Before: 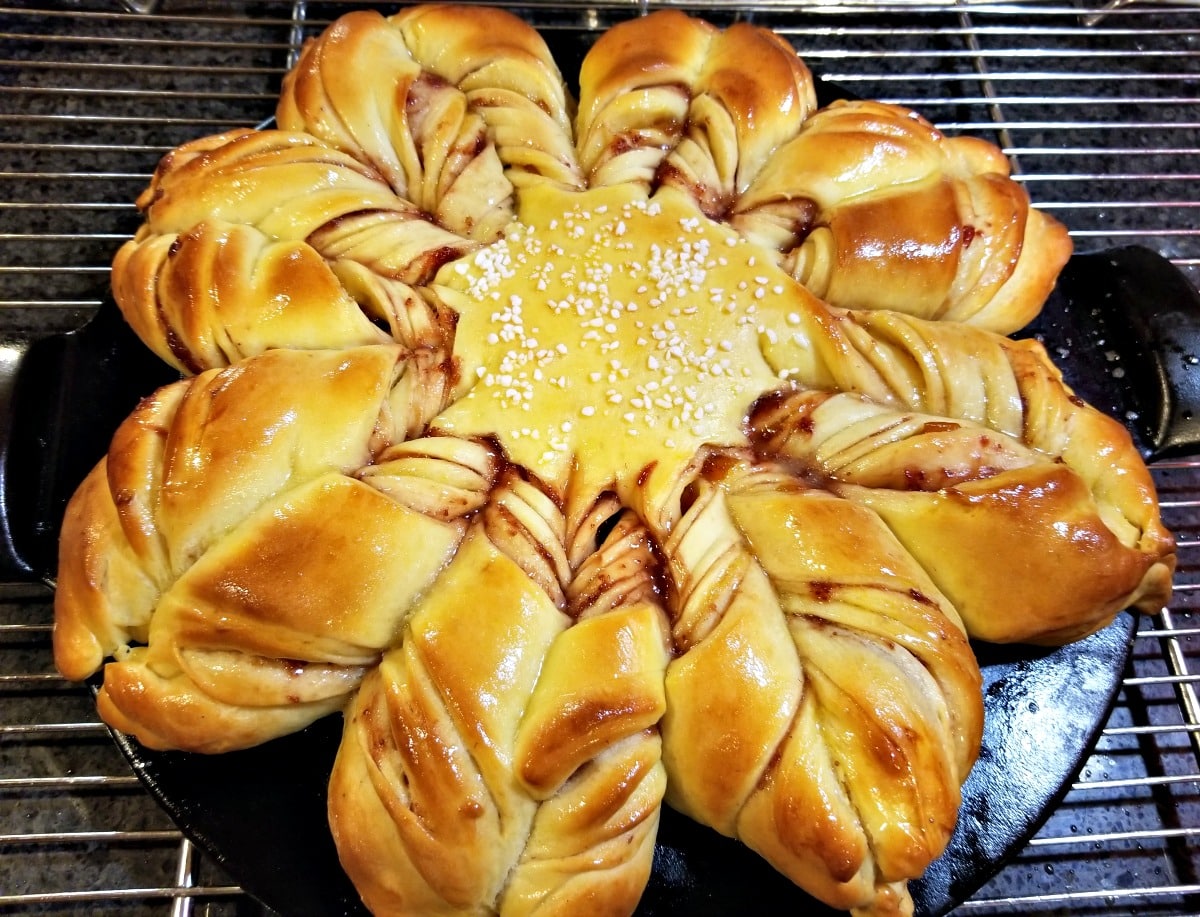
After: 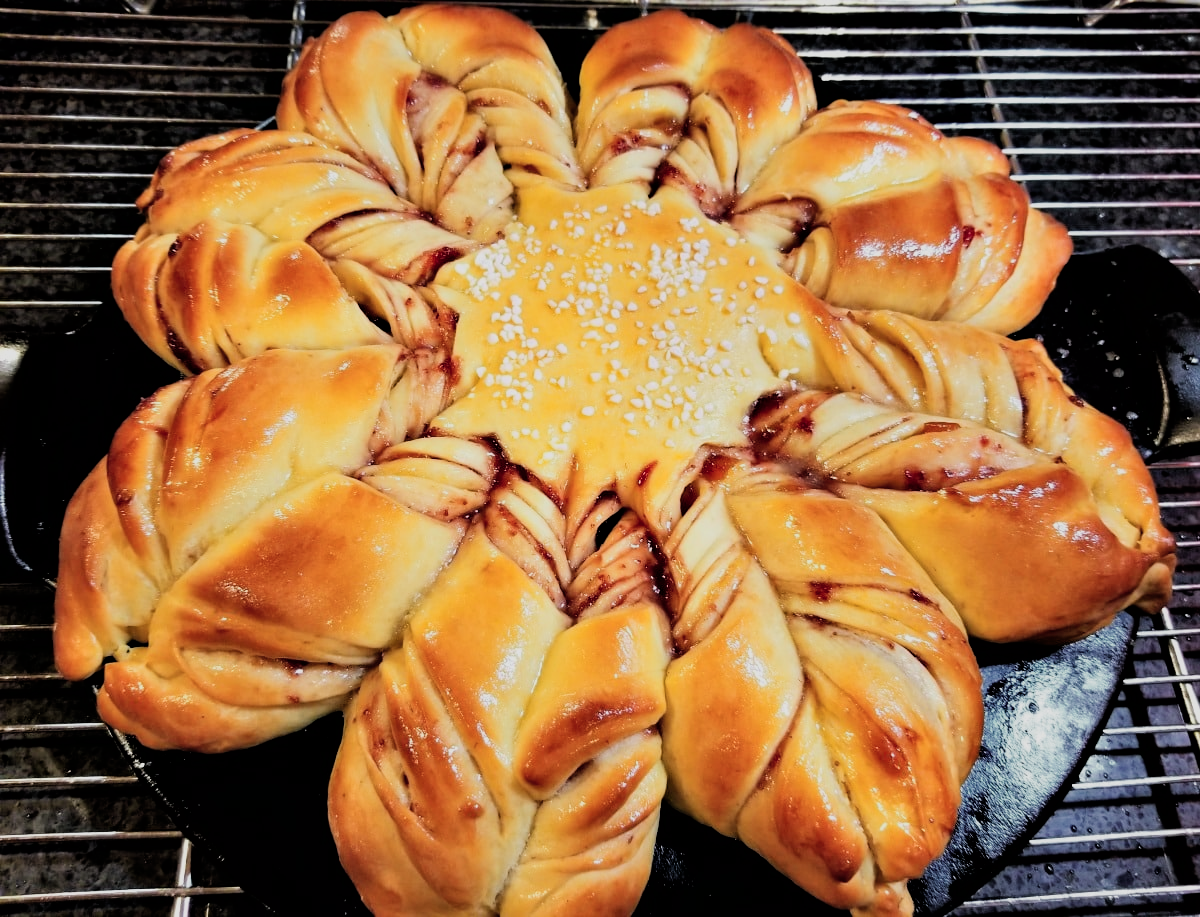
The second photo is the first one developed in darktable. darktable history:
filmic rgb: black relative exposure -5 EV, hardness 2.88, contrast 1.2
color zones: curves: ch0 [(0, 0.499) (0.143, 0.5) (0.286, 0.5) (0.429, 0.476) (0.571, 0.284) (0.714, 0.243) (0.857, 0.449) (1, 0.499)]; ch1 [(0, 0.532) (0.143, 0.645) (0.286, 0.696) (0.429, 0.211) (0.571, 0.504) (0.714, 0.493) (0.857, 0.495) (1, 0.532)]; ch2 [(0, 0.5) (0.143, 0.5) (0.286, 0.427) (0.429, 0.324) (0.571, 0.5) (0.714, 0.5) (0.857, 0.5) (1, 0.5)]
color contrast: blue-yellow contrast 0.7
